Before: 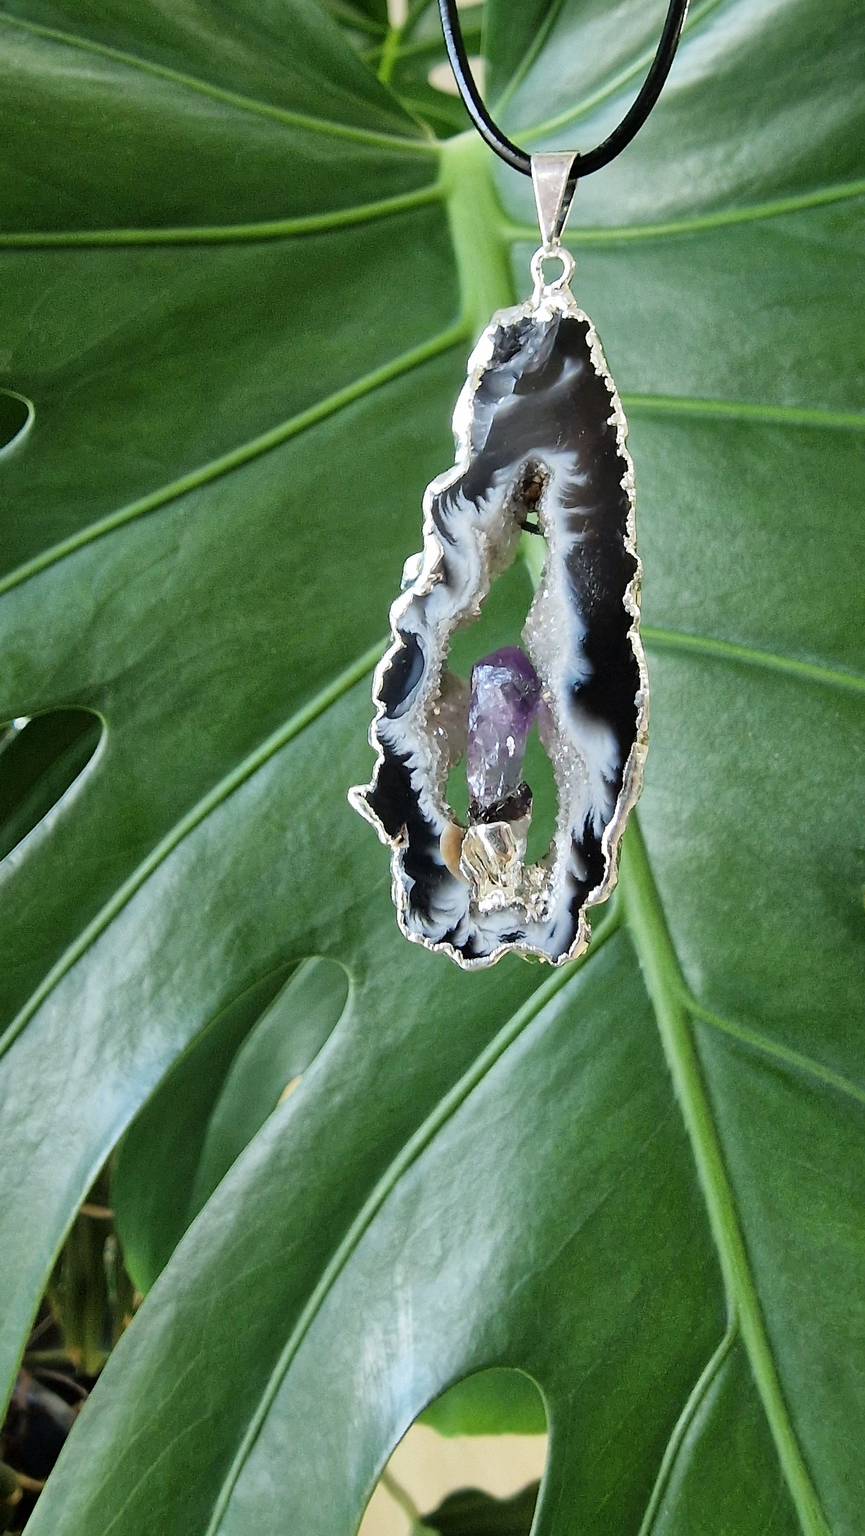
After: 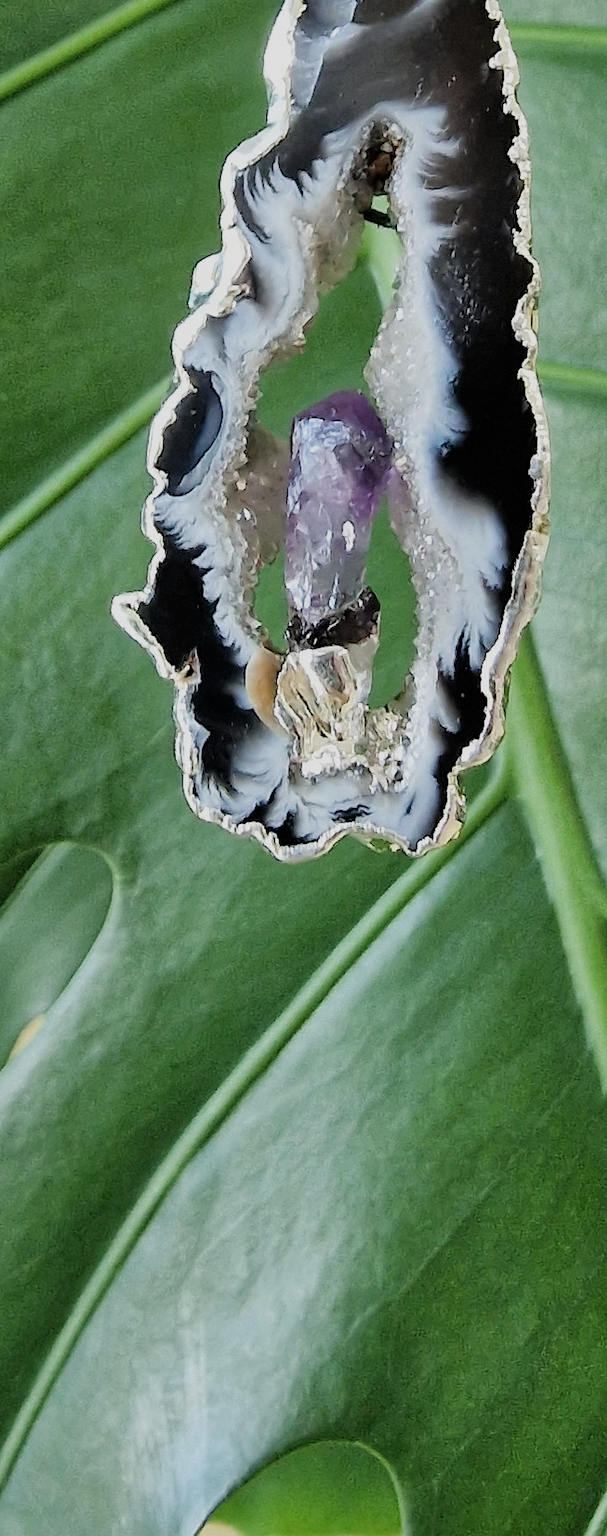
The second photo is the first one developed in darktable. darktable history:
filmic rgb: black relative exposure -8.15 EV, white relative exposure 3.76 EV, hardness 4.46
crop: left 31.379%, top 24.658%, right 20.326%, bottom 6.628%
shadows and highlights: soften with gaussian
